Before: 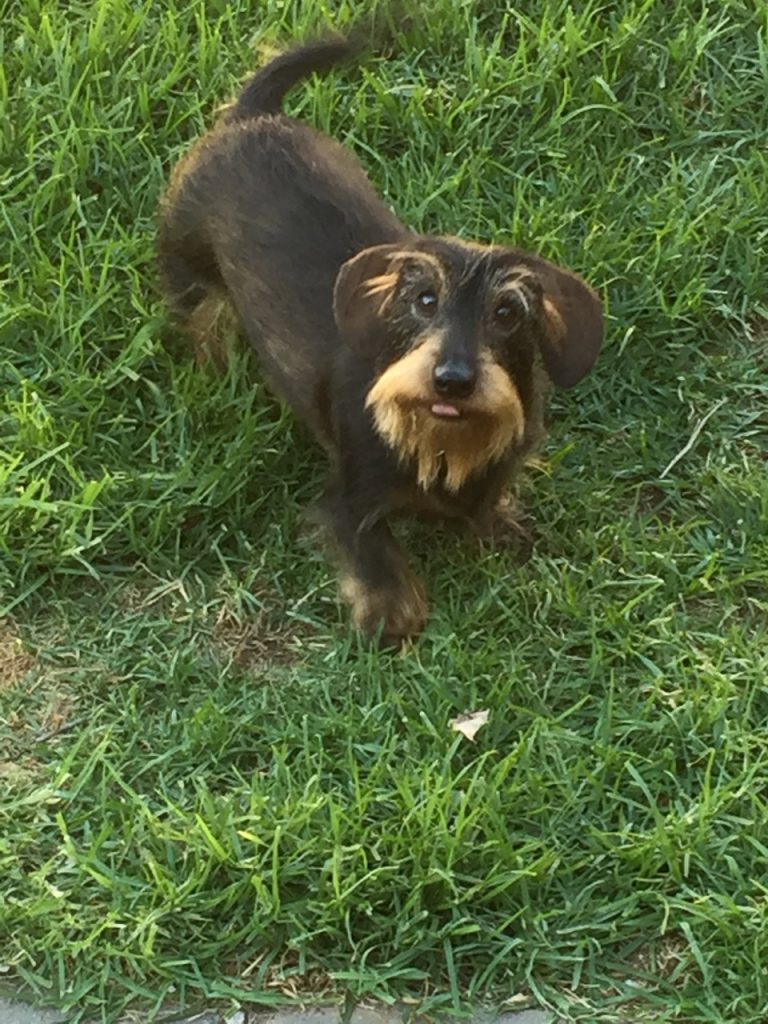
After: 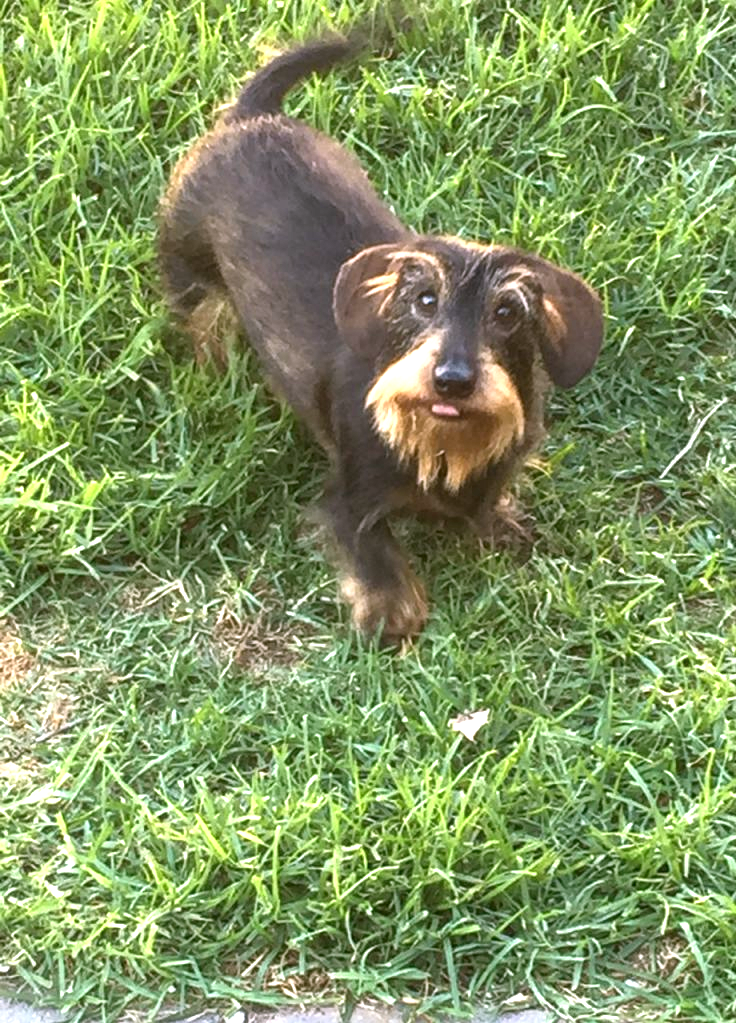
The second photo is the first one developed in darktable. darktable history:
crop: right 4.126%, bottom 0.031%
exposure: black level correction 0, exposure 1.173 EV, compensate exposure bias true, compensate highlight preservation false
white balance: red 1.066, blue 1.119
local contrast: on, module defaults
